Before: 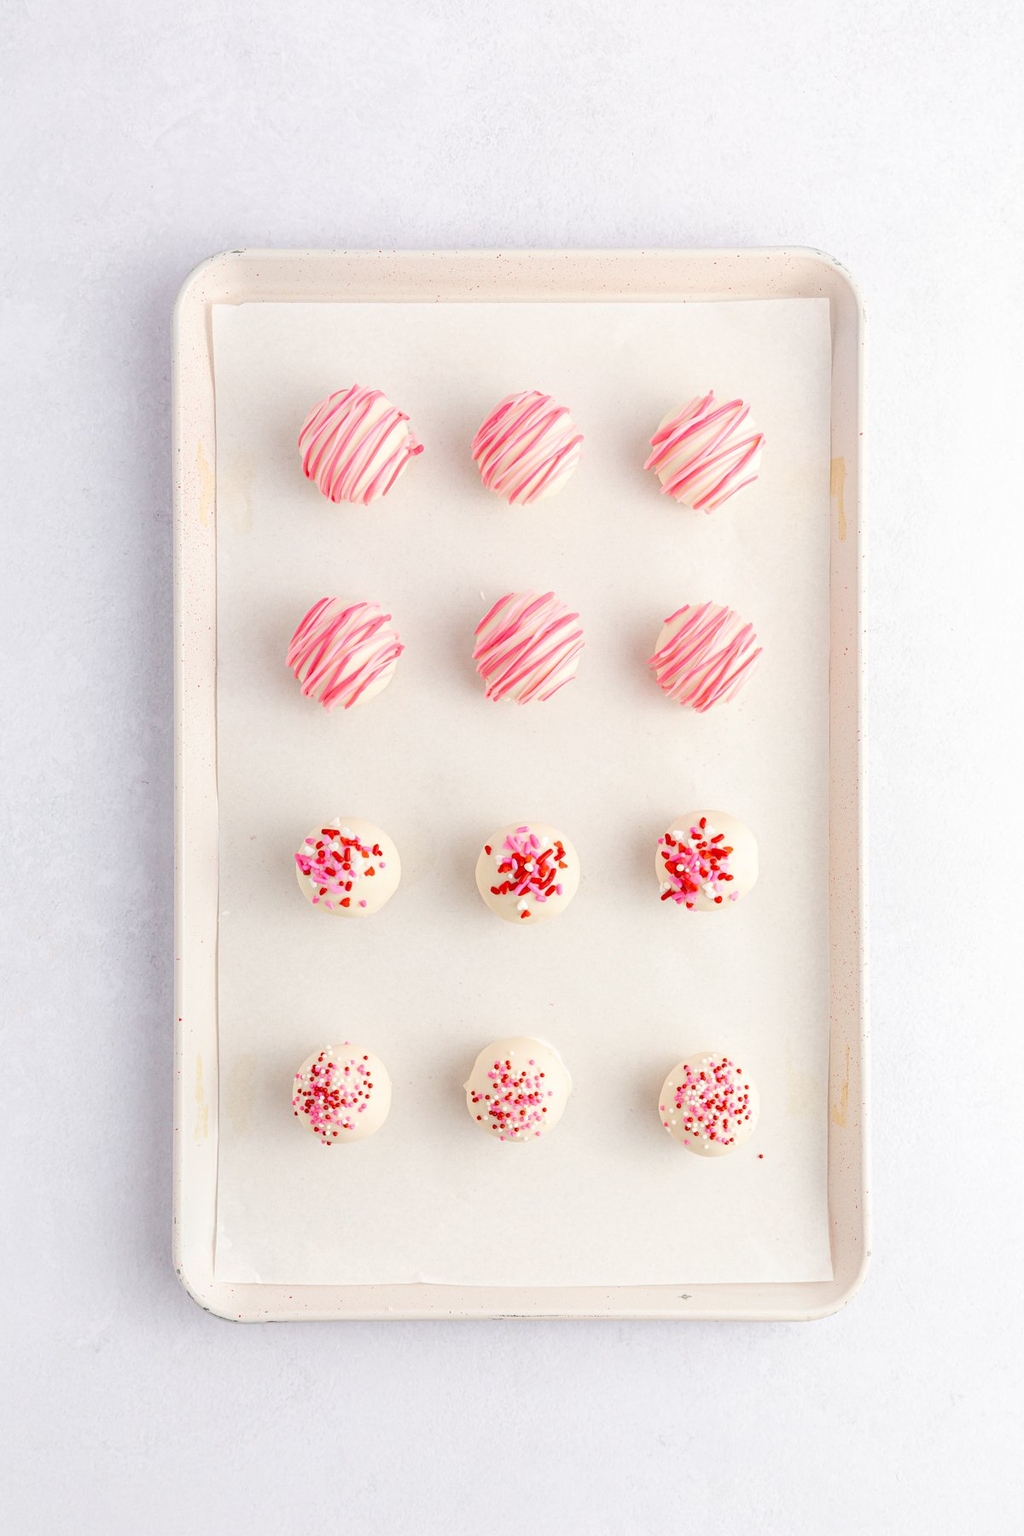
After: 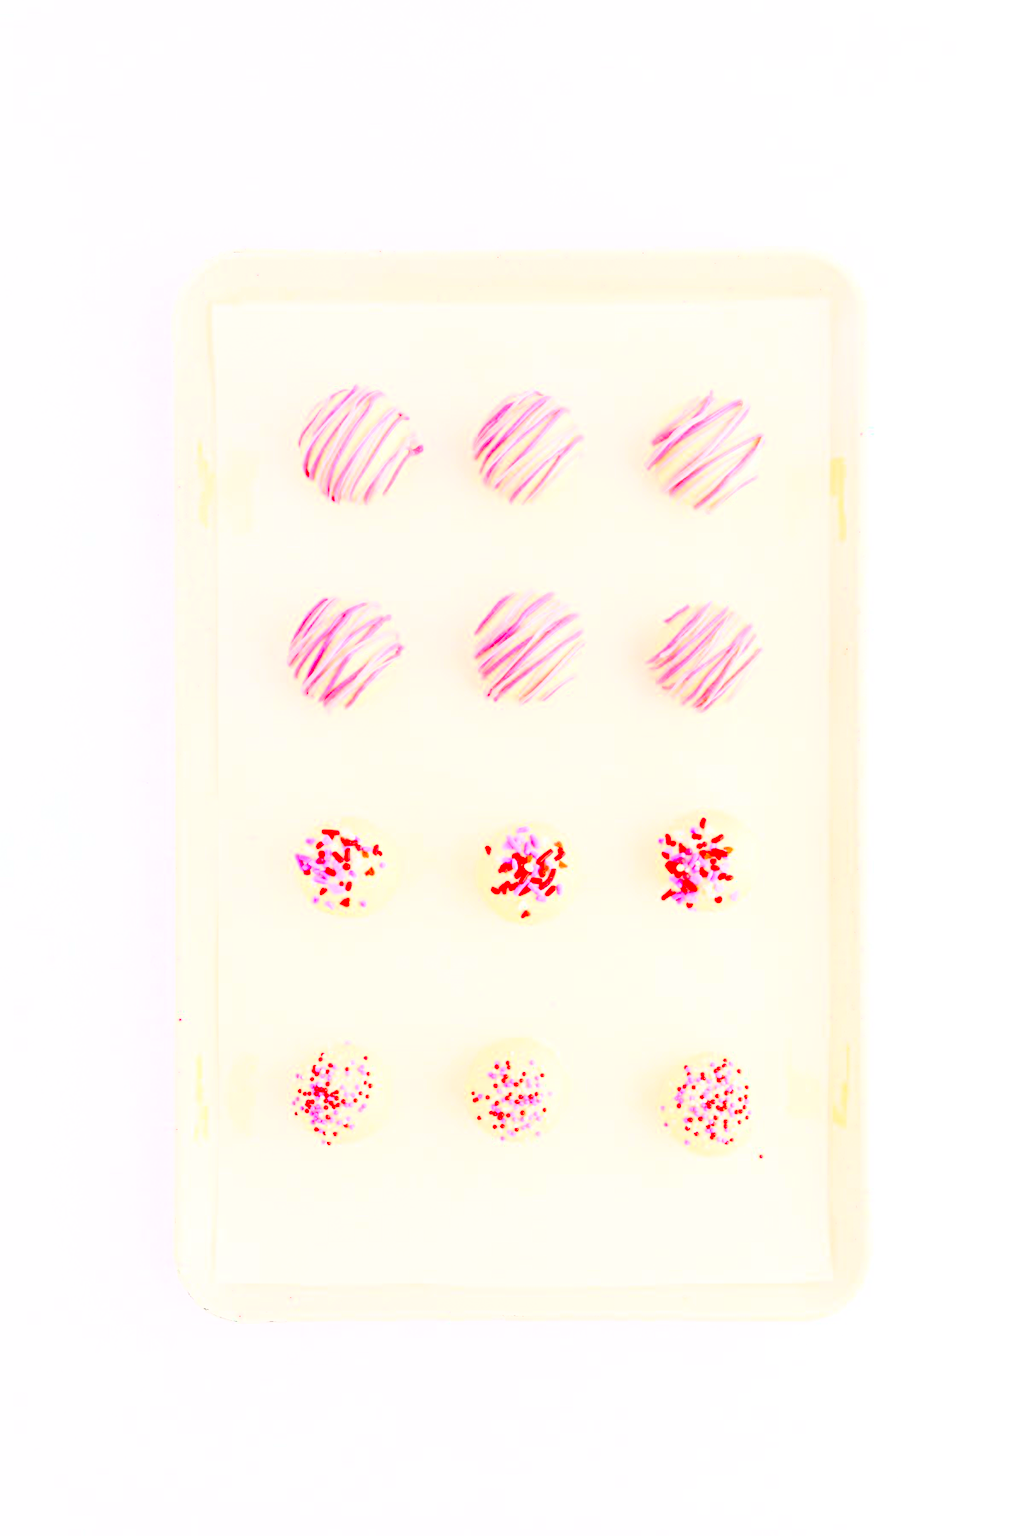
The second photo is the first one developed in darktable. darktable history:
shadows and highlights: shadows -69.13, highlights 33.79, soften with gaussian
contrast brightness saturation: contrast 0.986, brightness 0.997, saturation 0.99
